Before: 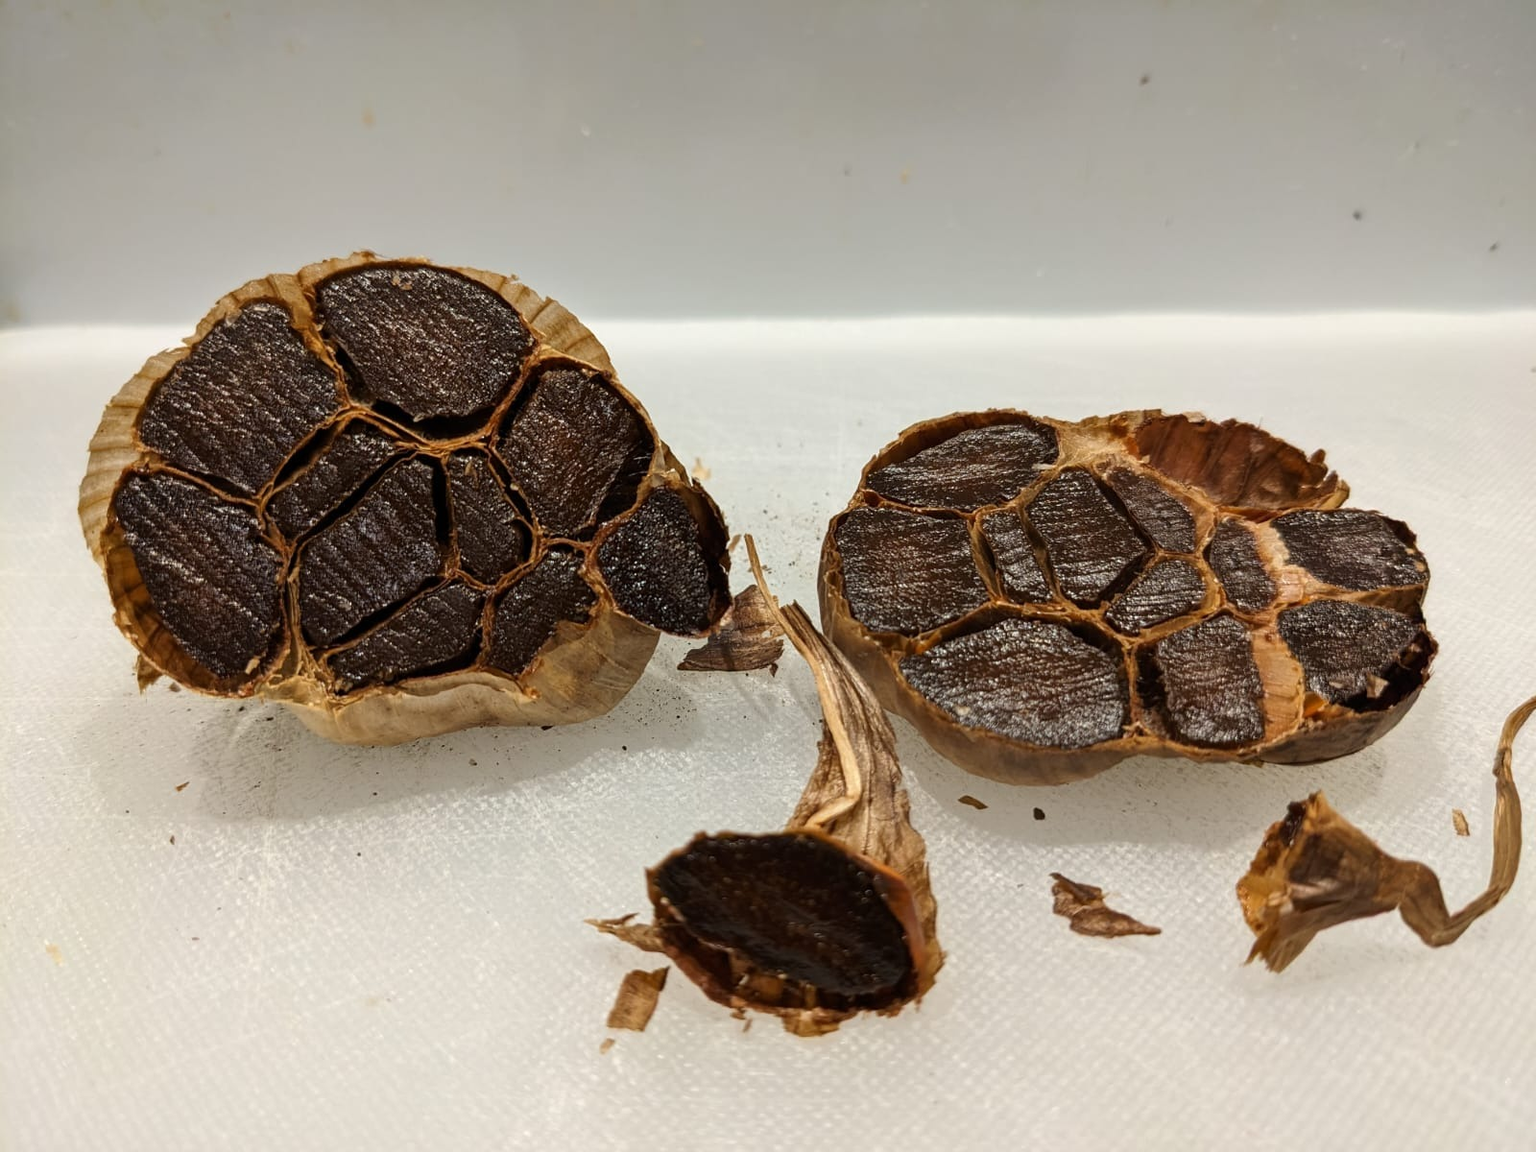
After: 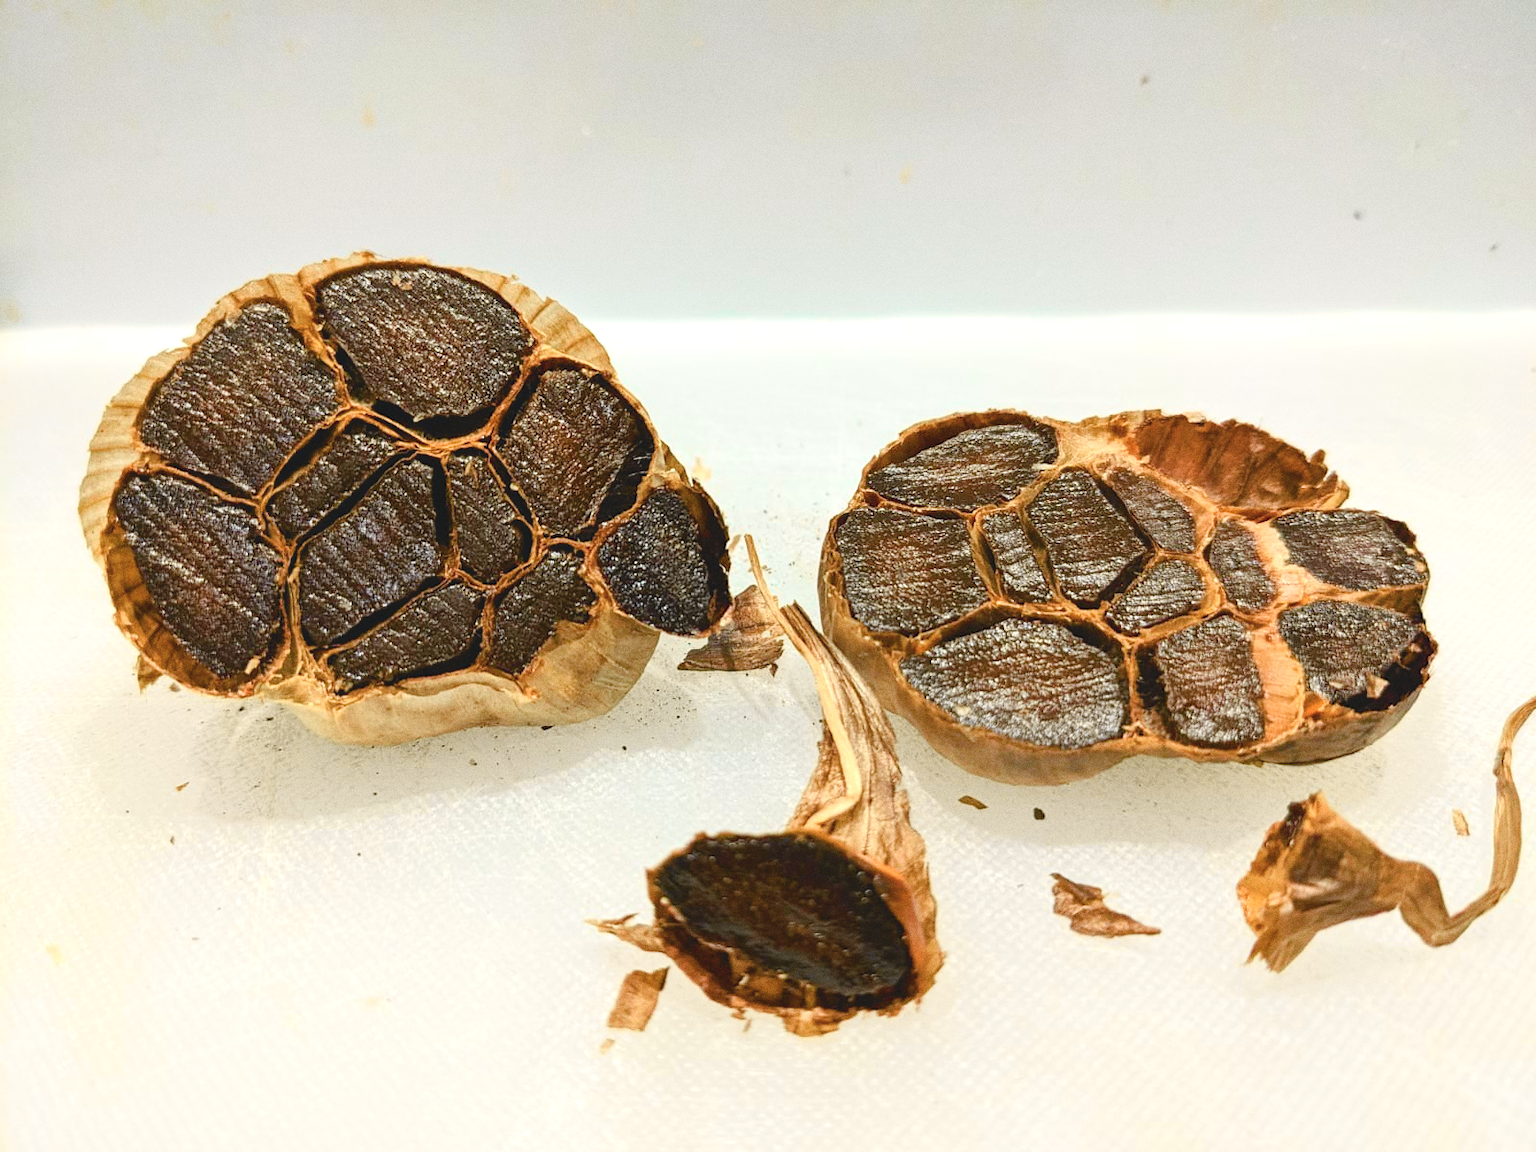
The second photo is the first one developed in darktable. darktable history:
grain: coarseness 0.09 ISO
exposure: black level correction 0, exposure 0.95 EV, compensate exposure bias true, compensate highlight preservation false
tone curve: curves: ch0 [(0, 0.056) (0.049, 0.073) (0.155, 0.127) (0.33, 0.331) (0.432, 0.46) (0.601, 0.655) (0.843, 0.876) (1, 0.965)]; ch1 [(0, 0) (0.339, 0.334) (0.445, 0.419) (0.476, 0.454) (0.497, 0.494) (0.53, 0.511) (0.557, 0.549) (0.613, 0.614) (0.728, 0.729) (1, 1)]; ch2 [(0, 0) (0.327, 0.318) (0.417, 0.426) (0.46, 0.453) (0.502, 0.5) (0.526, 0.52) (0.54, 0.543) (0.606, 0.61) (0.74, 0.716) (1, 1)], color space Lab, independent channels, preserve colors none
contrast brightness saturation: contrast -0.15, brightness 0.05, saturation -0.12
color balance rgb: perceptual saturation grading › global saturation 35%, perceptual saturation grading › highlights -30%, perceptual saturation grading › shadows 35%, perceptual brilliance grading › global brilliance 3%, perceptual brilliance grading › highlights -3%, perceptual brilliance grading › shadows 3%
